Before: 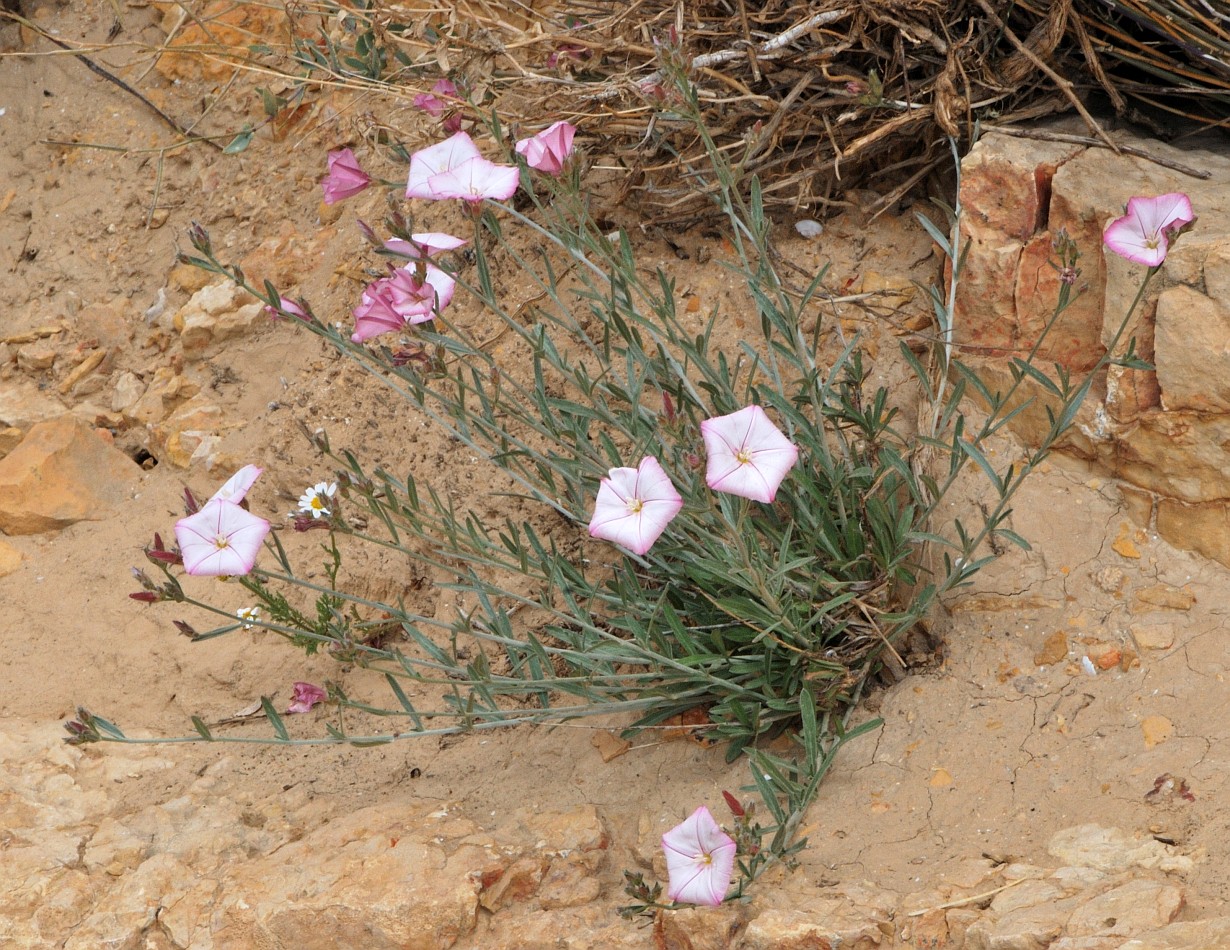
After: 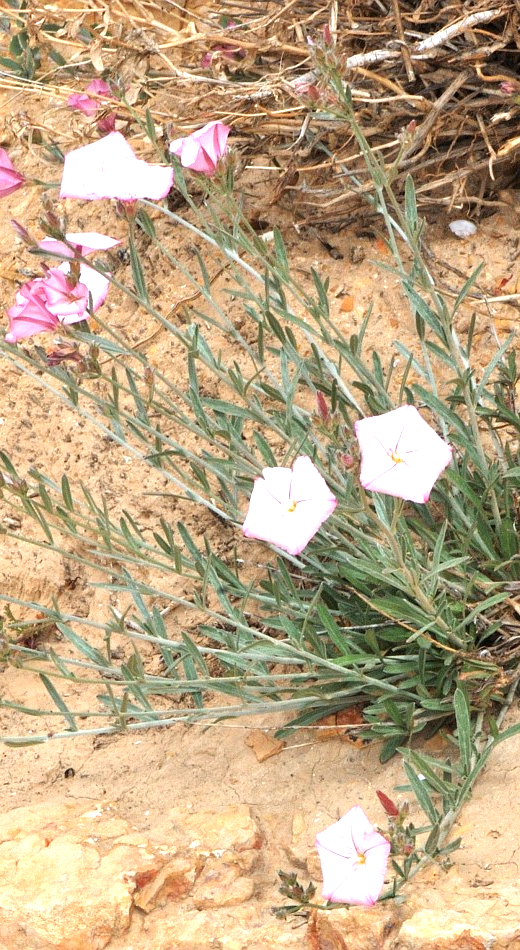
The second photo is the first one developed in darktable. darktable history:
exposure: black level correction 0, exposure 1.098 EV, compensate highlight preservation false
crop: left 28.202%, right 29.493%
